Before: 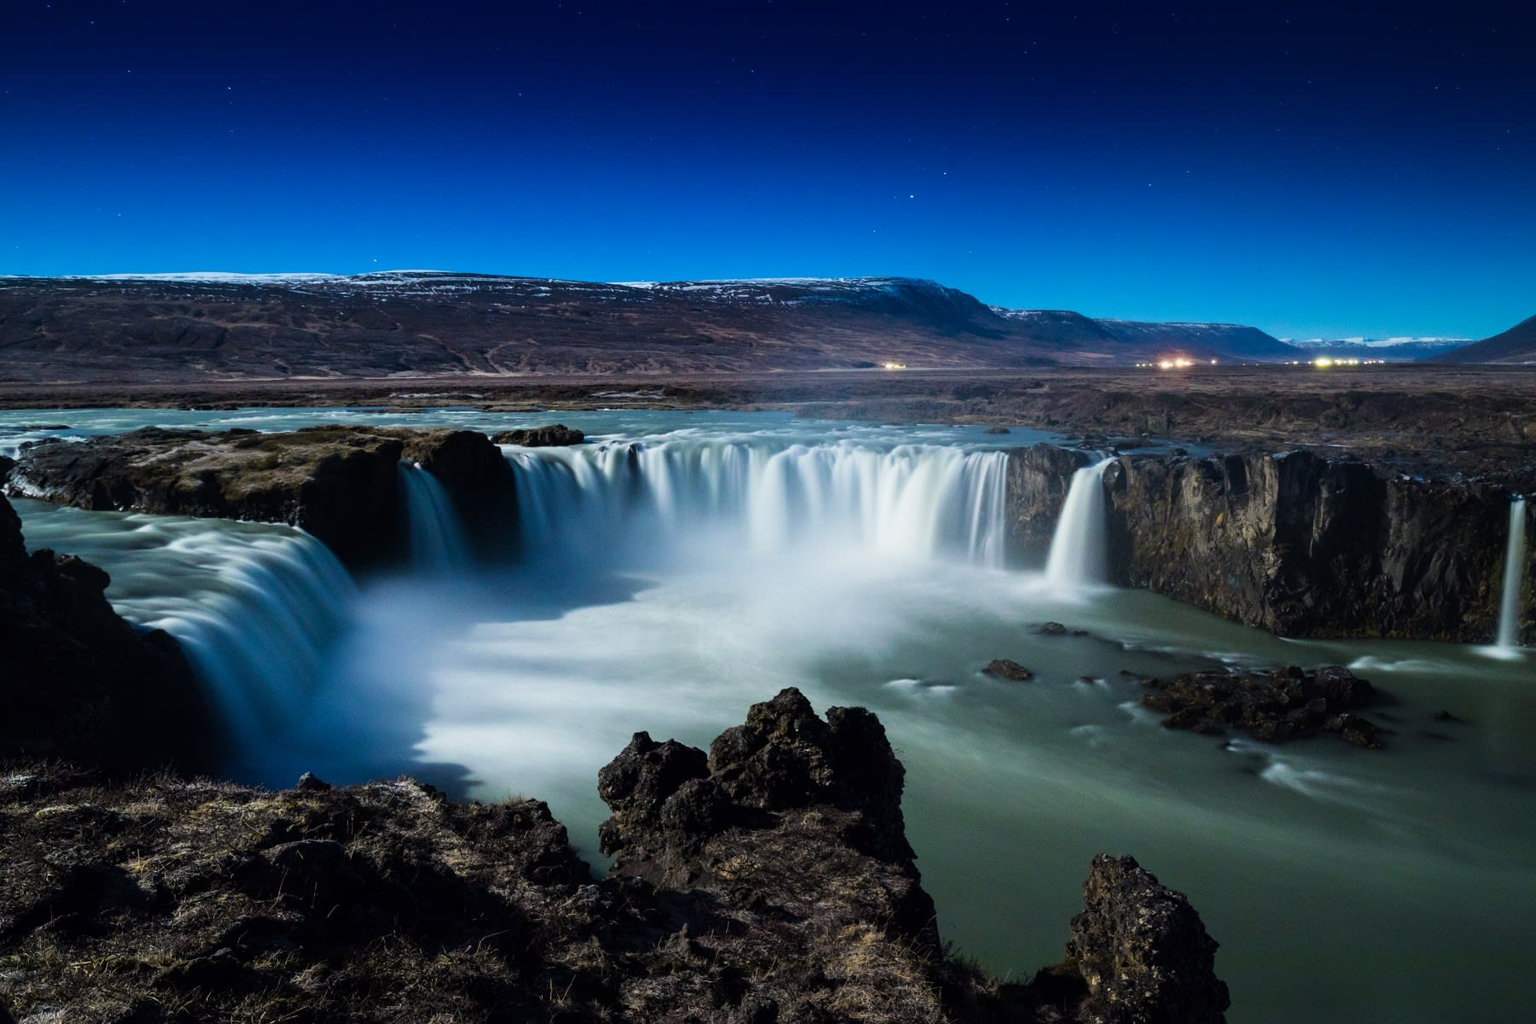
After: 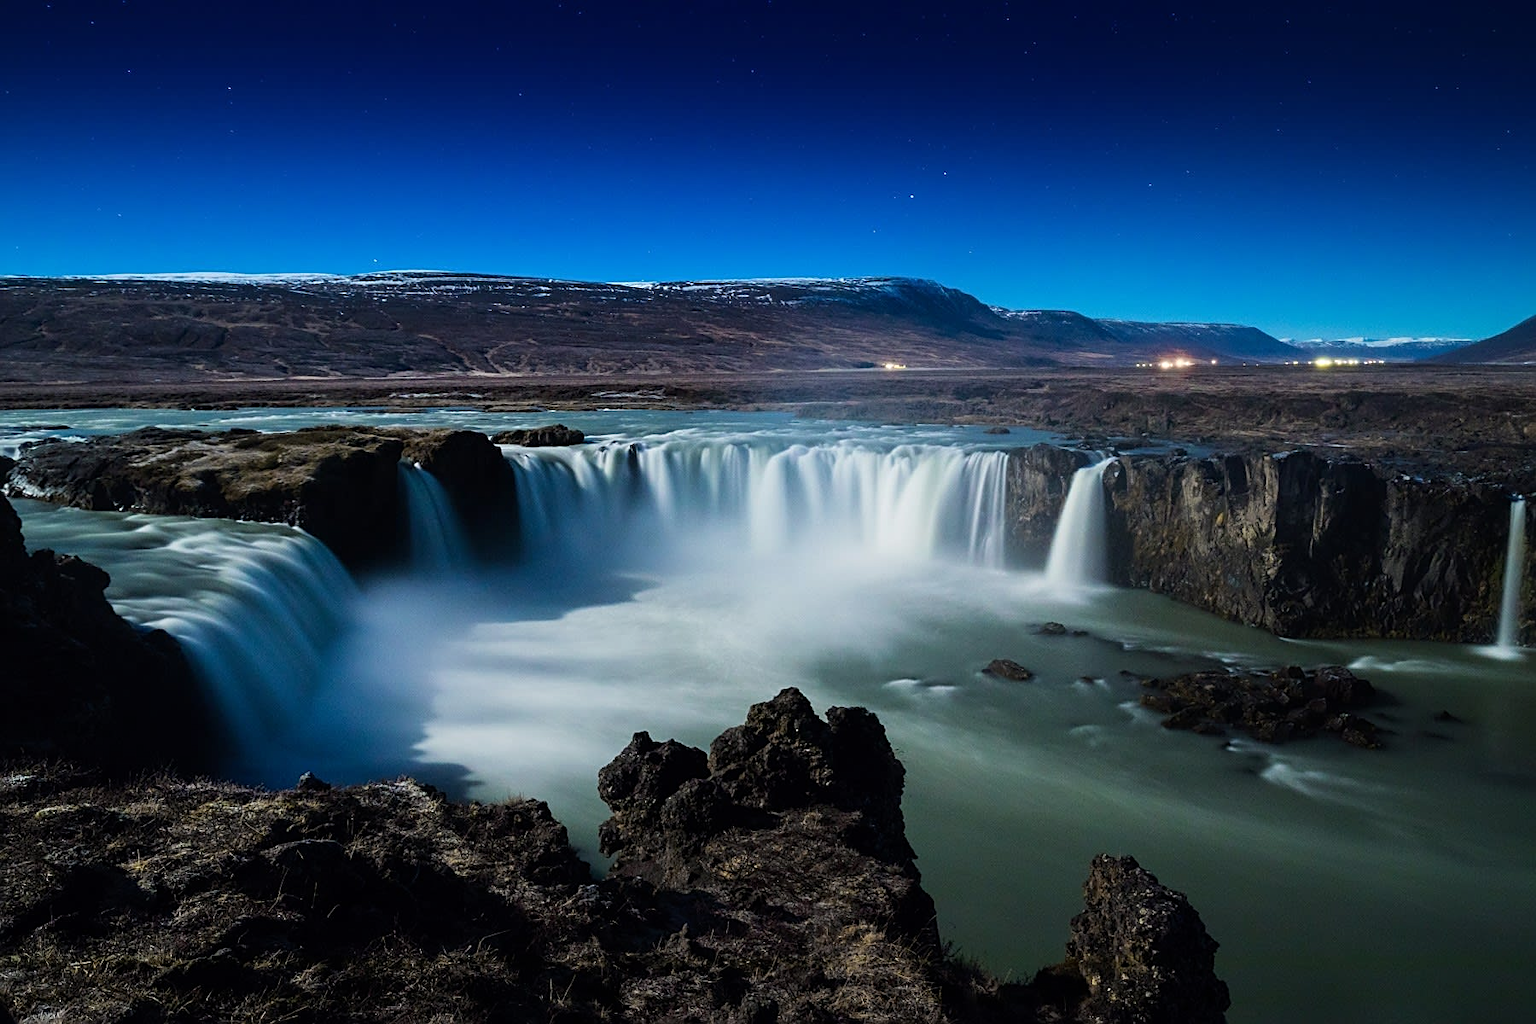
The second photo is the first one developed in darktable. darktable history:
graduated density: rotation -180°, offset 24.95
sharpen: on, module defaults
